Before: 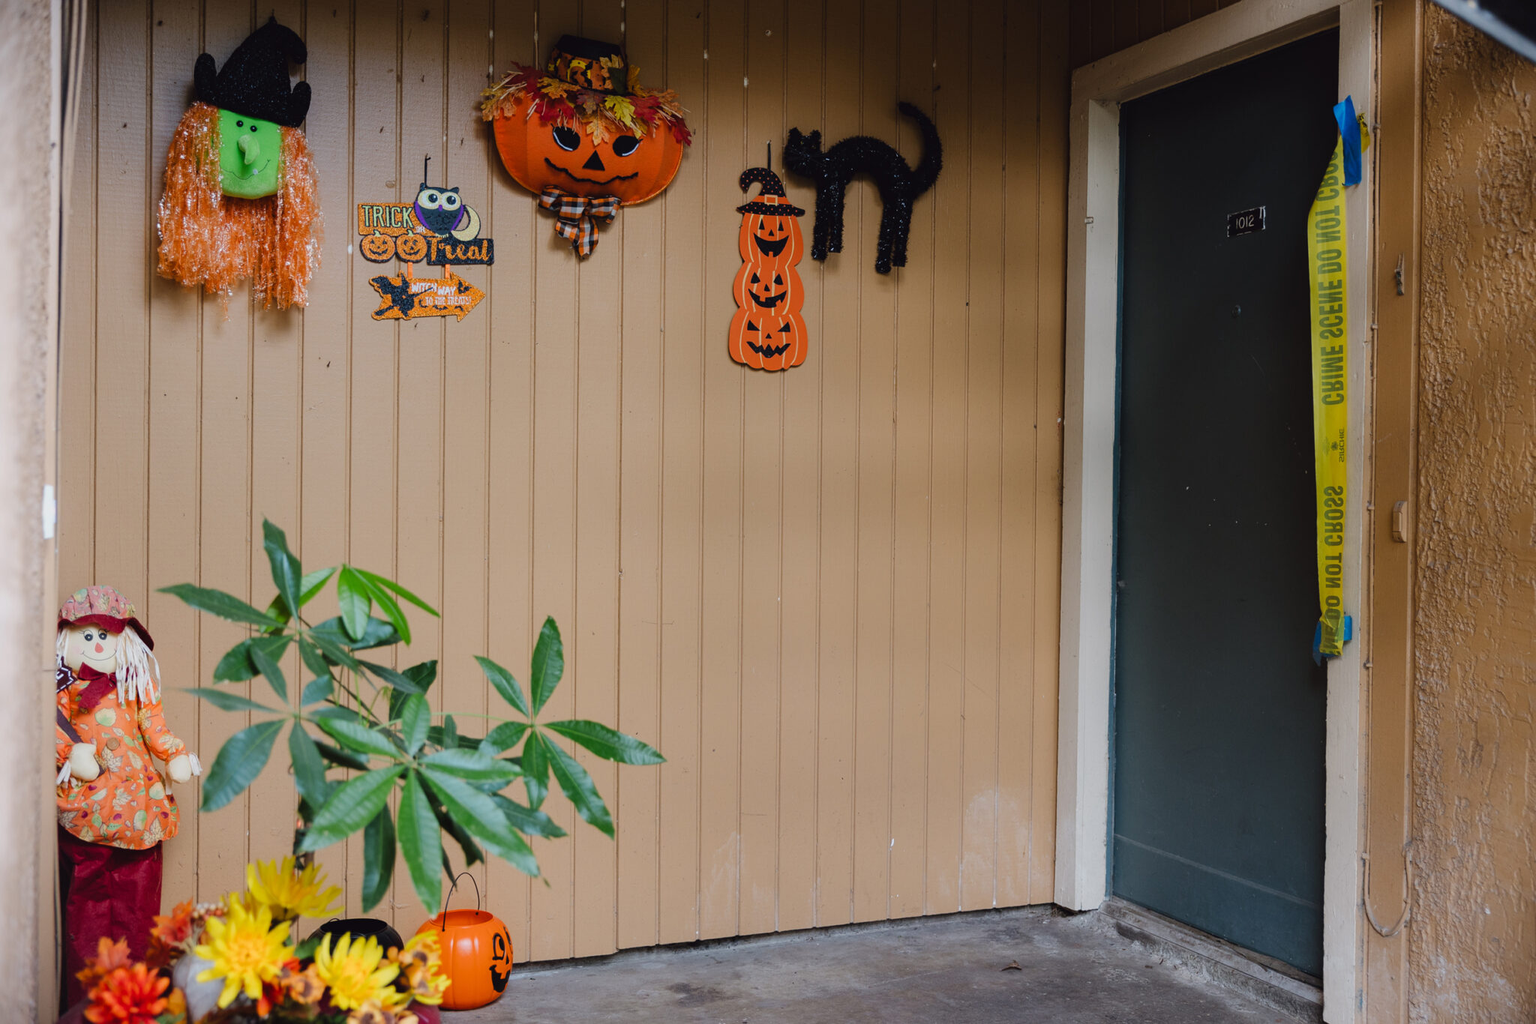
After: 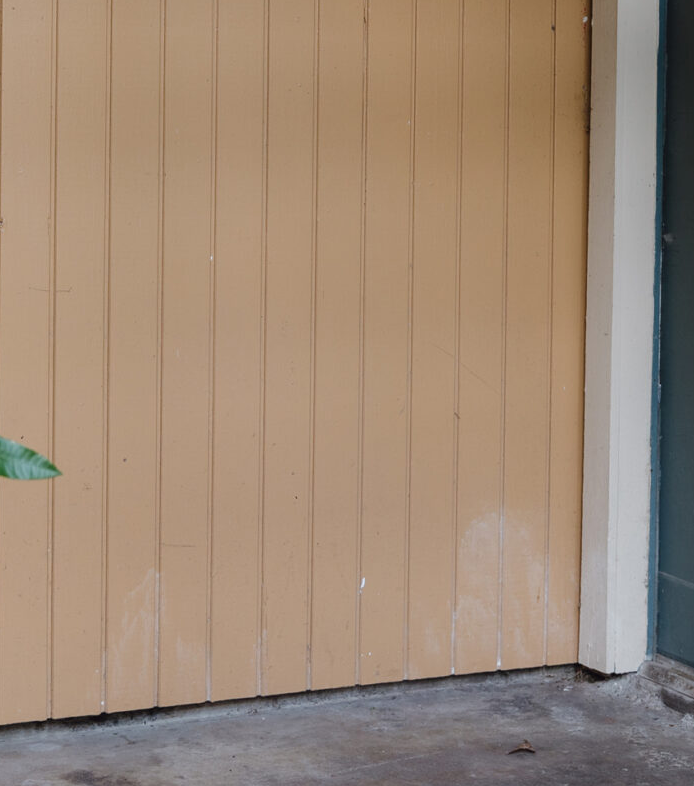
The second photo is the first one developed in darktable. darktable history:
crop: left 40.413%, top 39.66%, right 25.668%, bottom 2.763%
